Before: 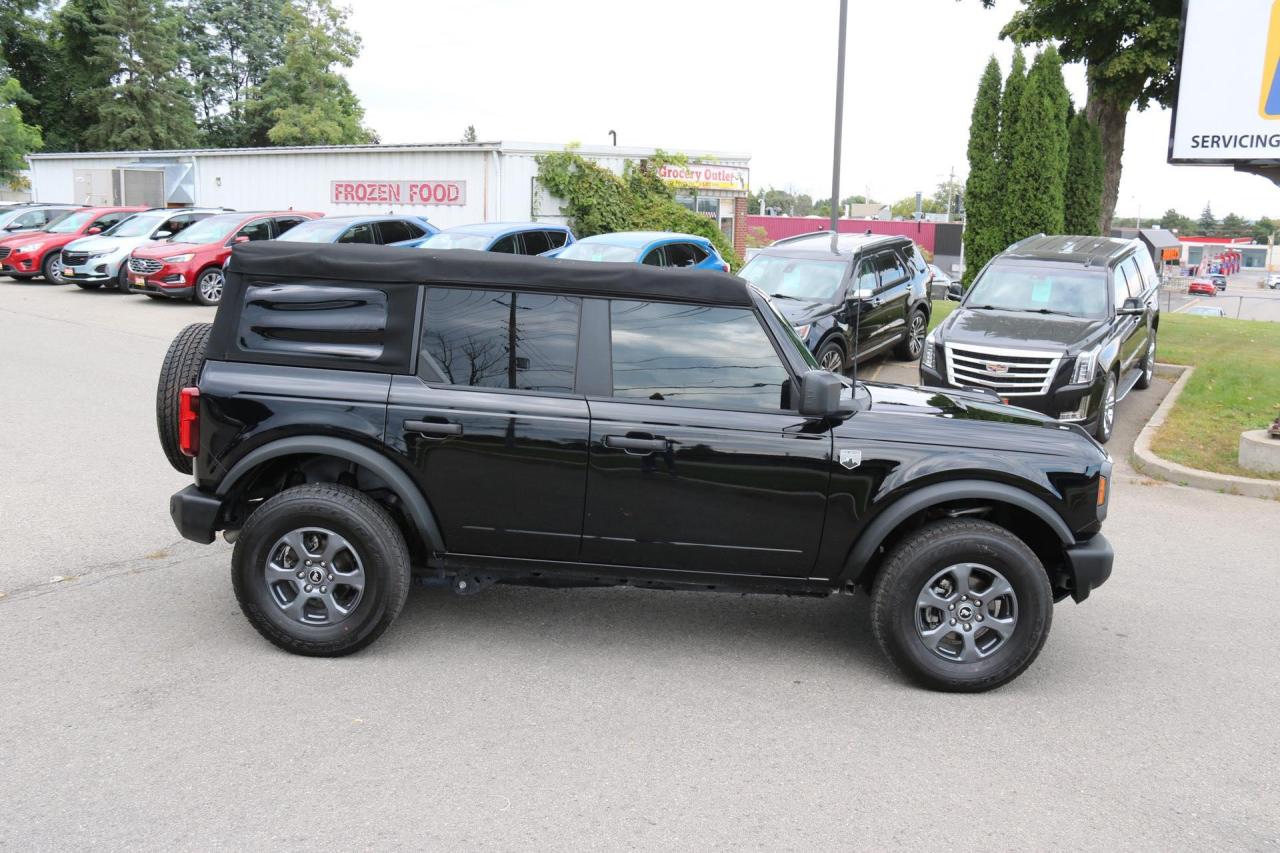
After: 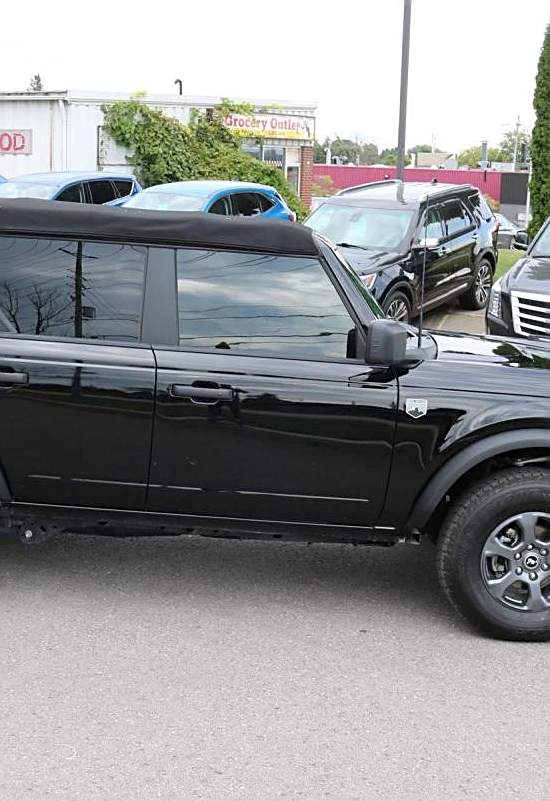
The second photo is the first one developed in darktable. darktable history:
exposure: black level correction 0.001, compensate highlight preservation false
sharpen: on, module defaults
crop: left 33.913%, top 6.051%, right 23.062%
